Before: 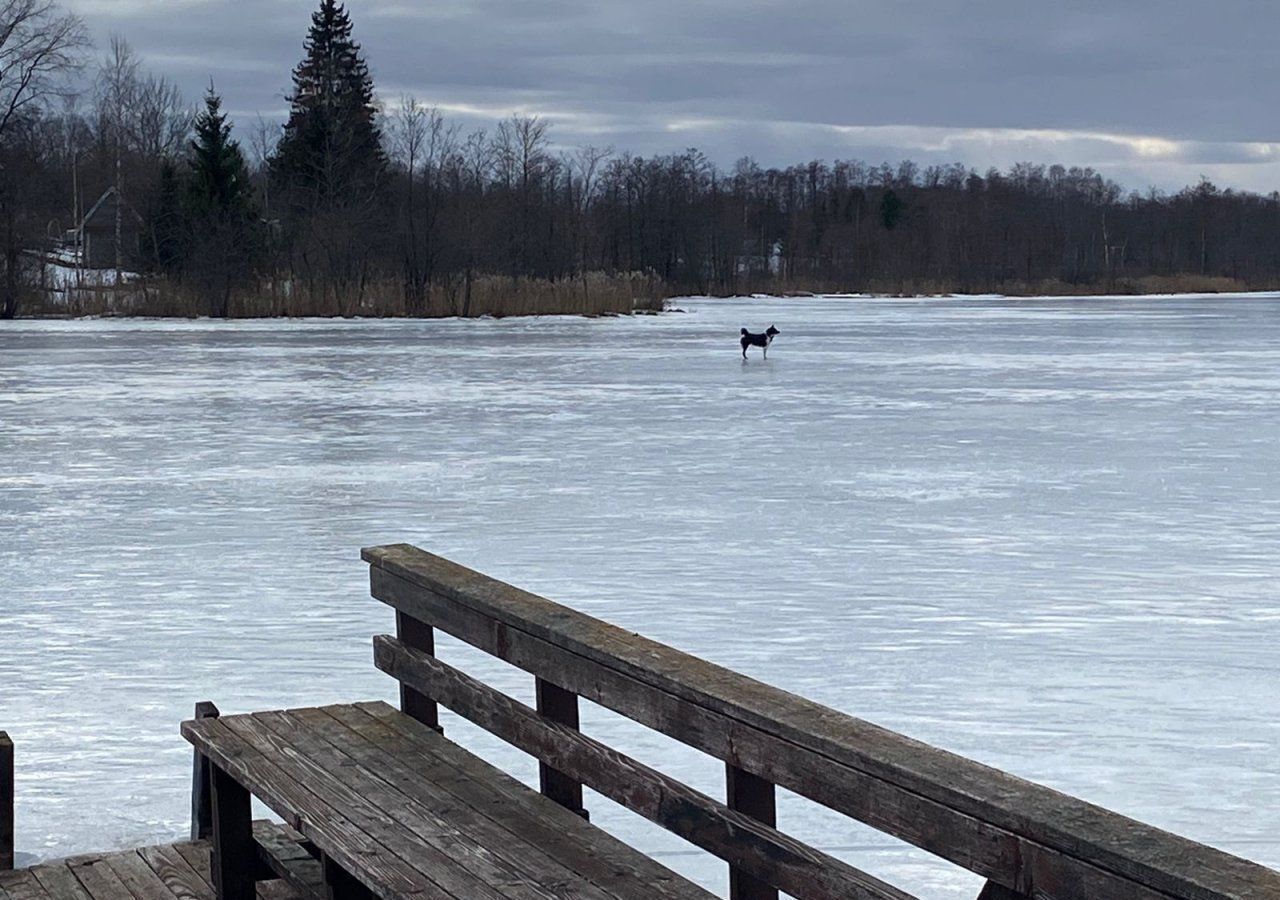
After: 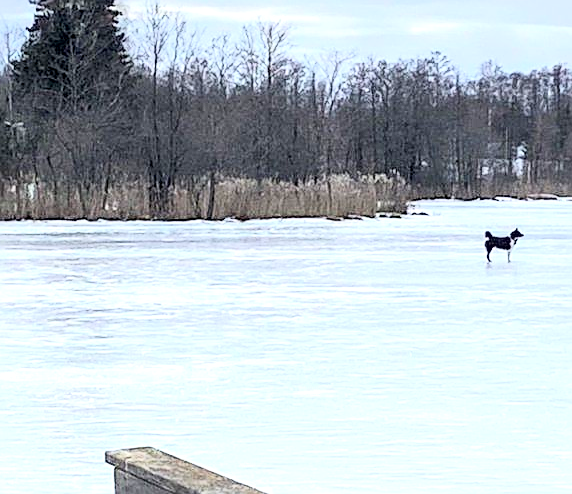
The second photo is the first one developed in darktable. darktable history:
local contrast: shadows 95%, midtone range 0.497
color correction: highlights b* 0.012
tone curve: curves: ch0 [(0, 0) (0.003, 0.003) (0.011, 0.012) (0.025, 0.028) (0.044, 0.049) (0.069, 0.091) (0.1, 0.144) (0.136, 0.21) (0.177, 0.277) (0.224, 0.352) (0.277, 0.433) (0.335, 0.523) (0.399, 0.613) (0.468, 0.702) (0.543, 0.79) (0.623, 0.867) (0.709, 0.916) (0.801, 0.946) (0.898, 0.972) (1, 1)], color space Lab, independent channels, preserve colors none
crop: left 20.061%, top 10.799%, right 35.231%, bottom 34.289%
sharpen: on, module defaults
exposure: black level correction 0, exposure 1.101 EV, compensate highlight preservation false
